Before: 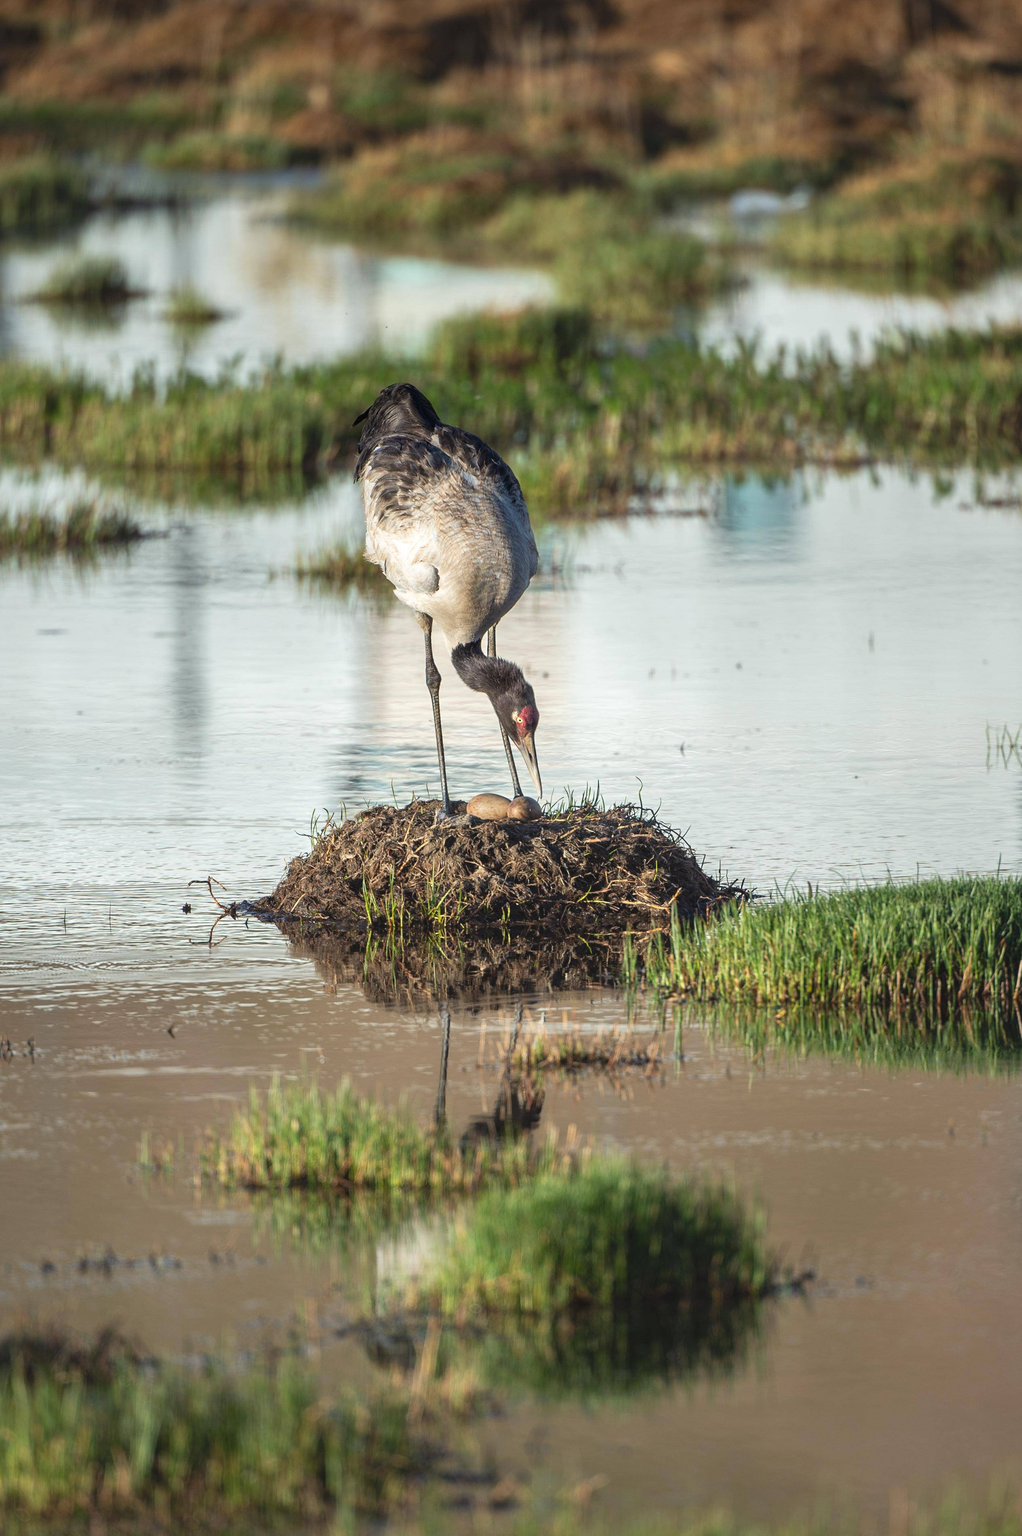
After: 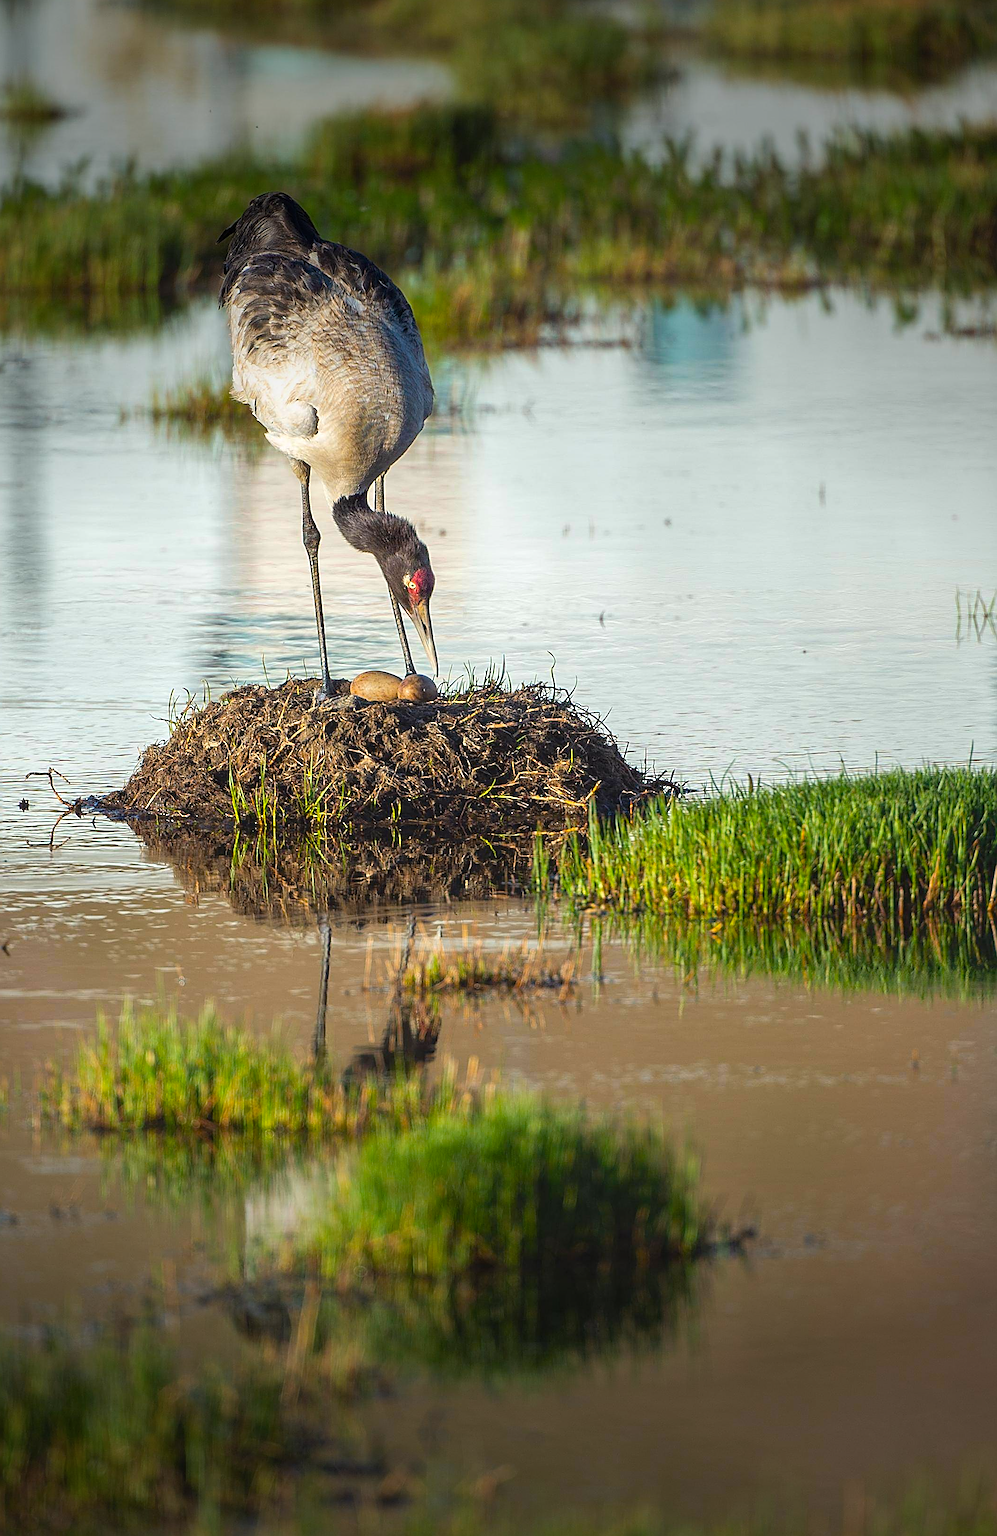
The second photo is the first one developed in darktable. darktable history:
sharpen: amount 1
vignetting: fall-off start 70.97%, brightness -0.584, saturation -0.118, width/height ratio 1.333
crop: left 16.315%, top 14.246%
color balance rgb: linear chroma grading › global chroma 15%, perceptual saturation grading › global saturation 30%
